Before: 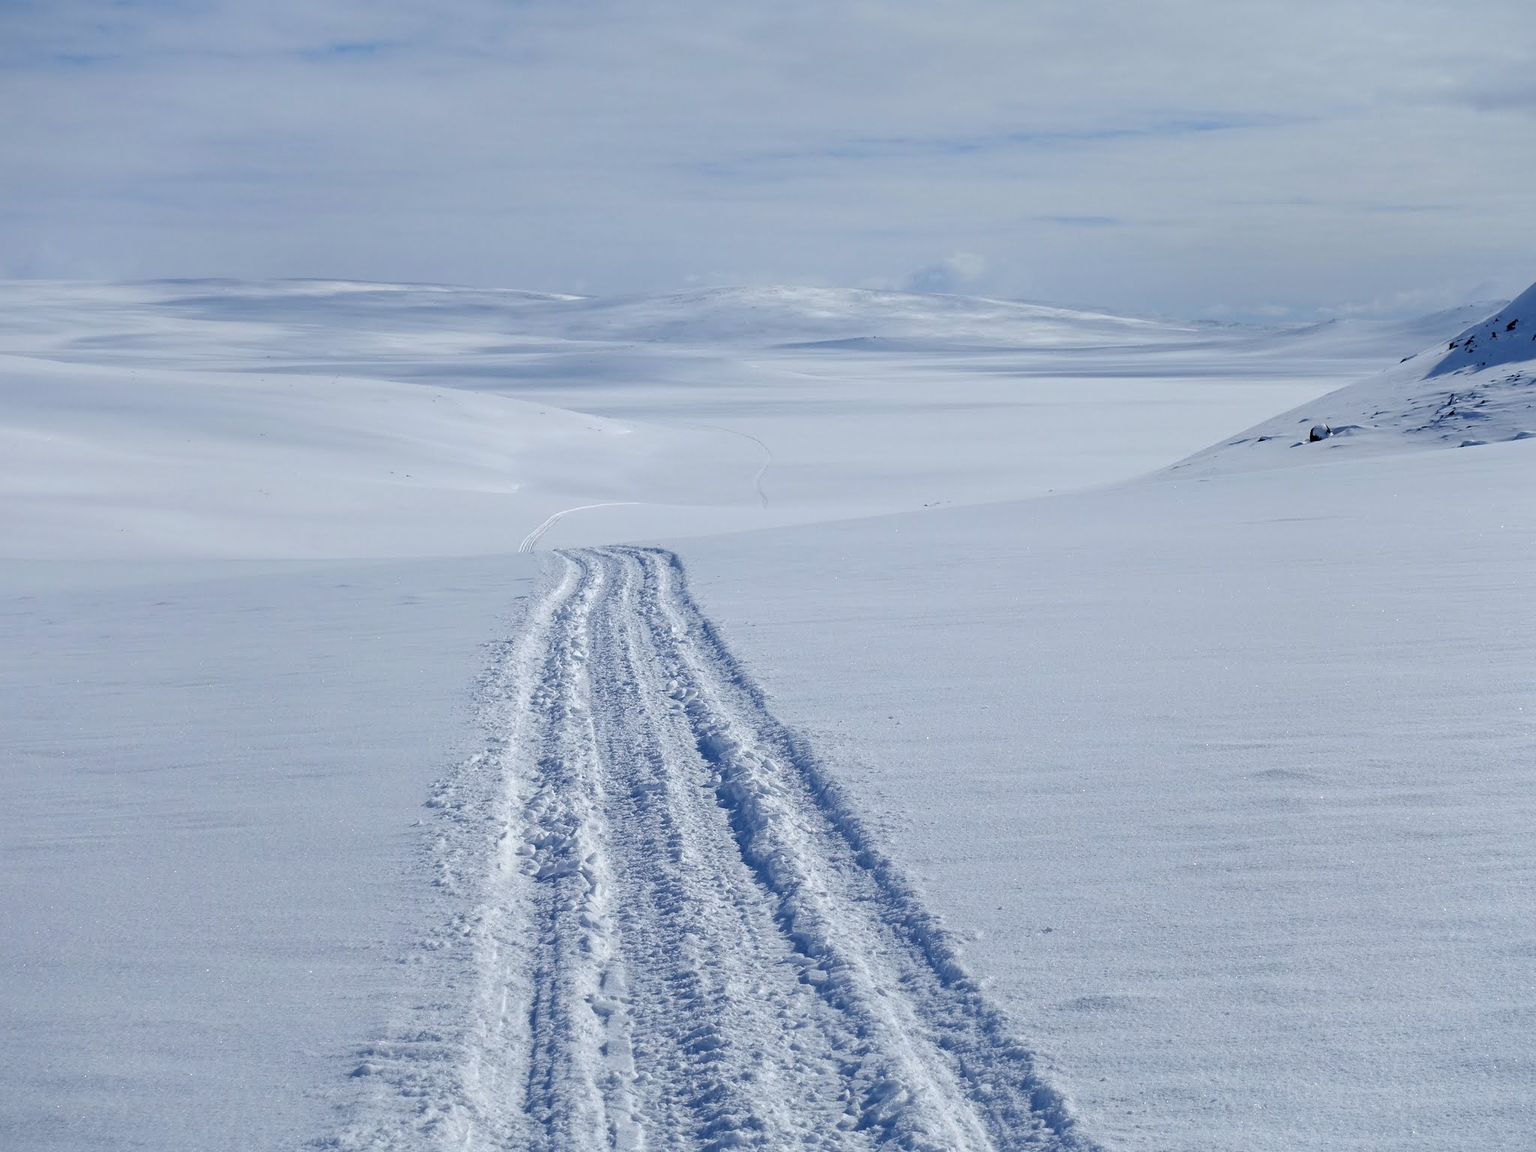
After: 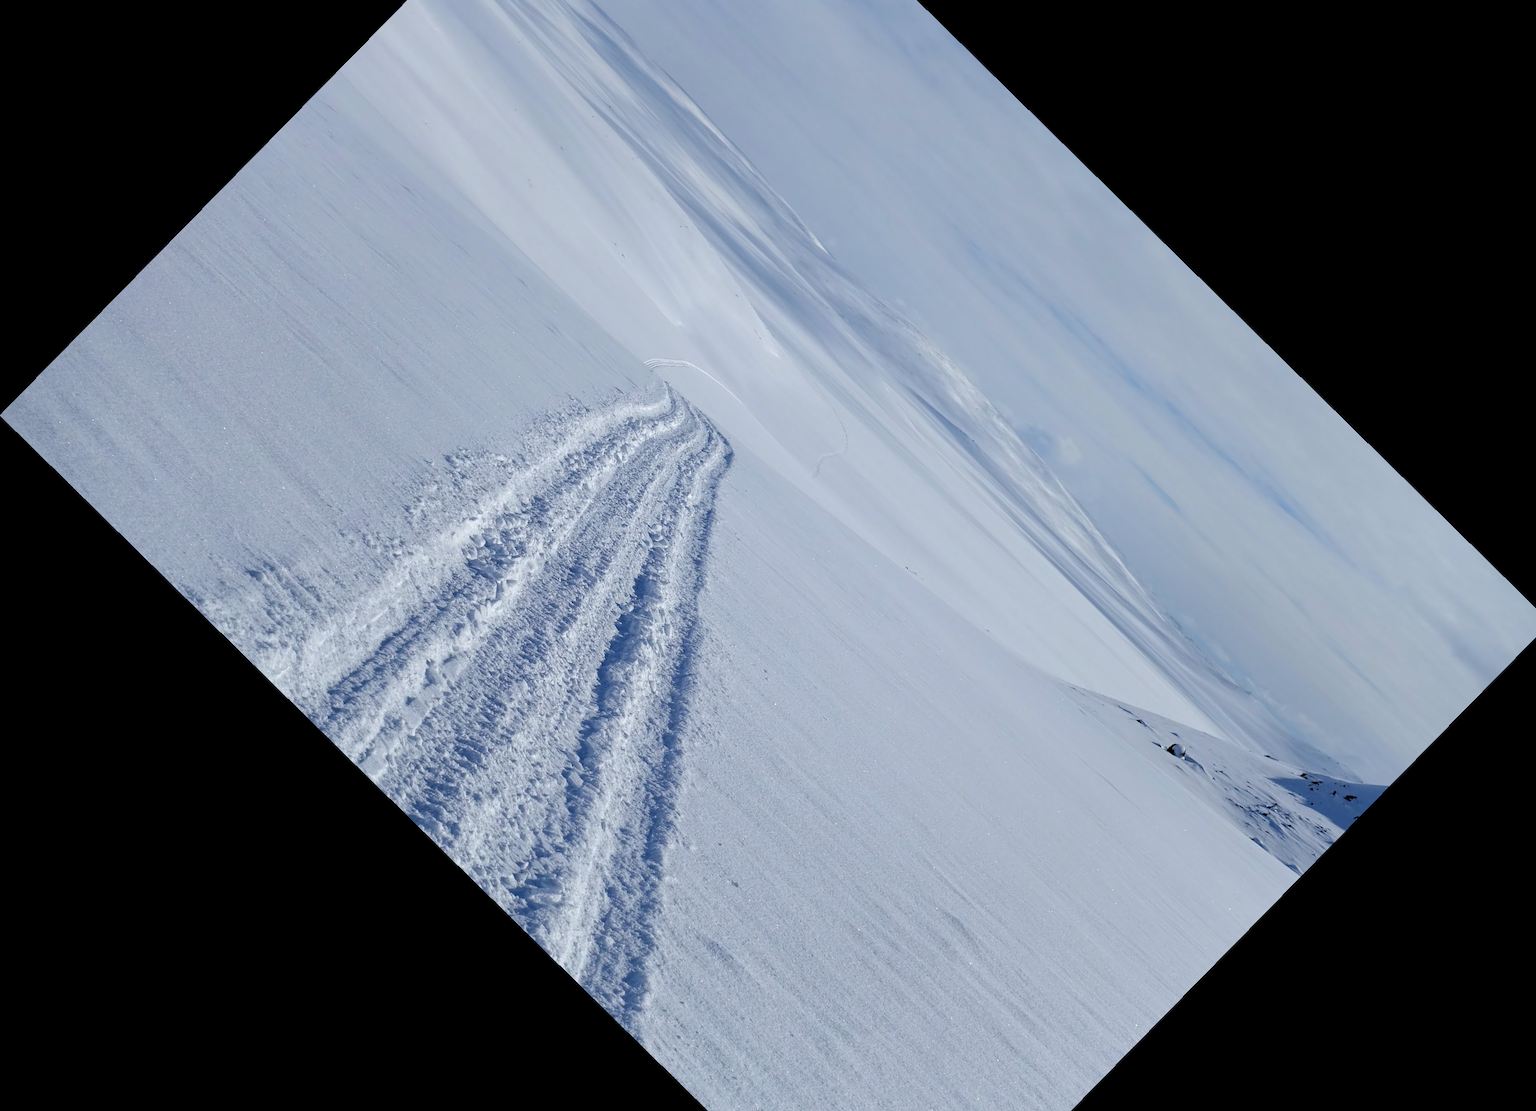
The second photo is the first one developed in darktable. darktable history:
crop and rotate: angle -44.48°, top 16.443%, right 0.879%, bottom 11.615%
